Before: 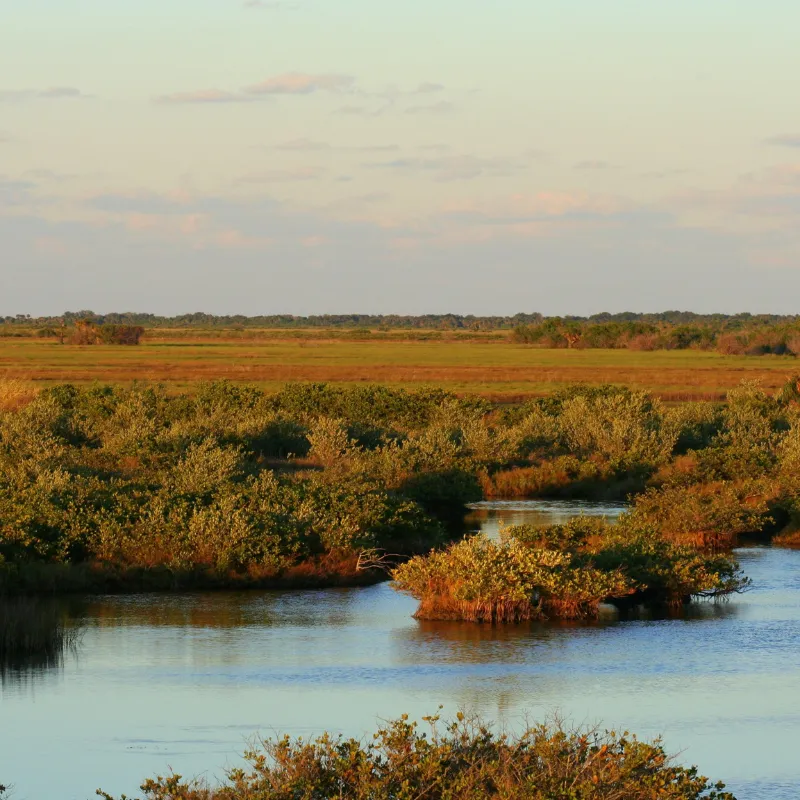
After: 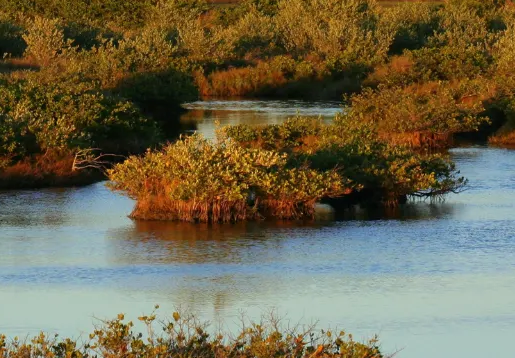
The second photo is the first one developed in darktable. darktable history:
crop and rotate: left 35.509%, top 50.238%, bottom 4.934%
tone curve: curves: ch0 [(0, 0) (0.003, 0.003) (0.011, 0.011) (0.025, 0.025) (0.044, 0.045) (0.069, 0.07) (0.1, 0.1) (0.136, 0.137) (0.177, 0.179) (0.224, 0.226) (0.277, 0.279) (0.335, 0.338) (0.399, 0.402) (0.468, 0.472) (0.543, 0.547) (0.623, 0.628) (0.709, 0.715) (0.801, 0.807) (0.898, 0.902) (1, 1)], preserve colors none
